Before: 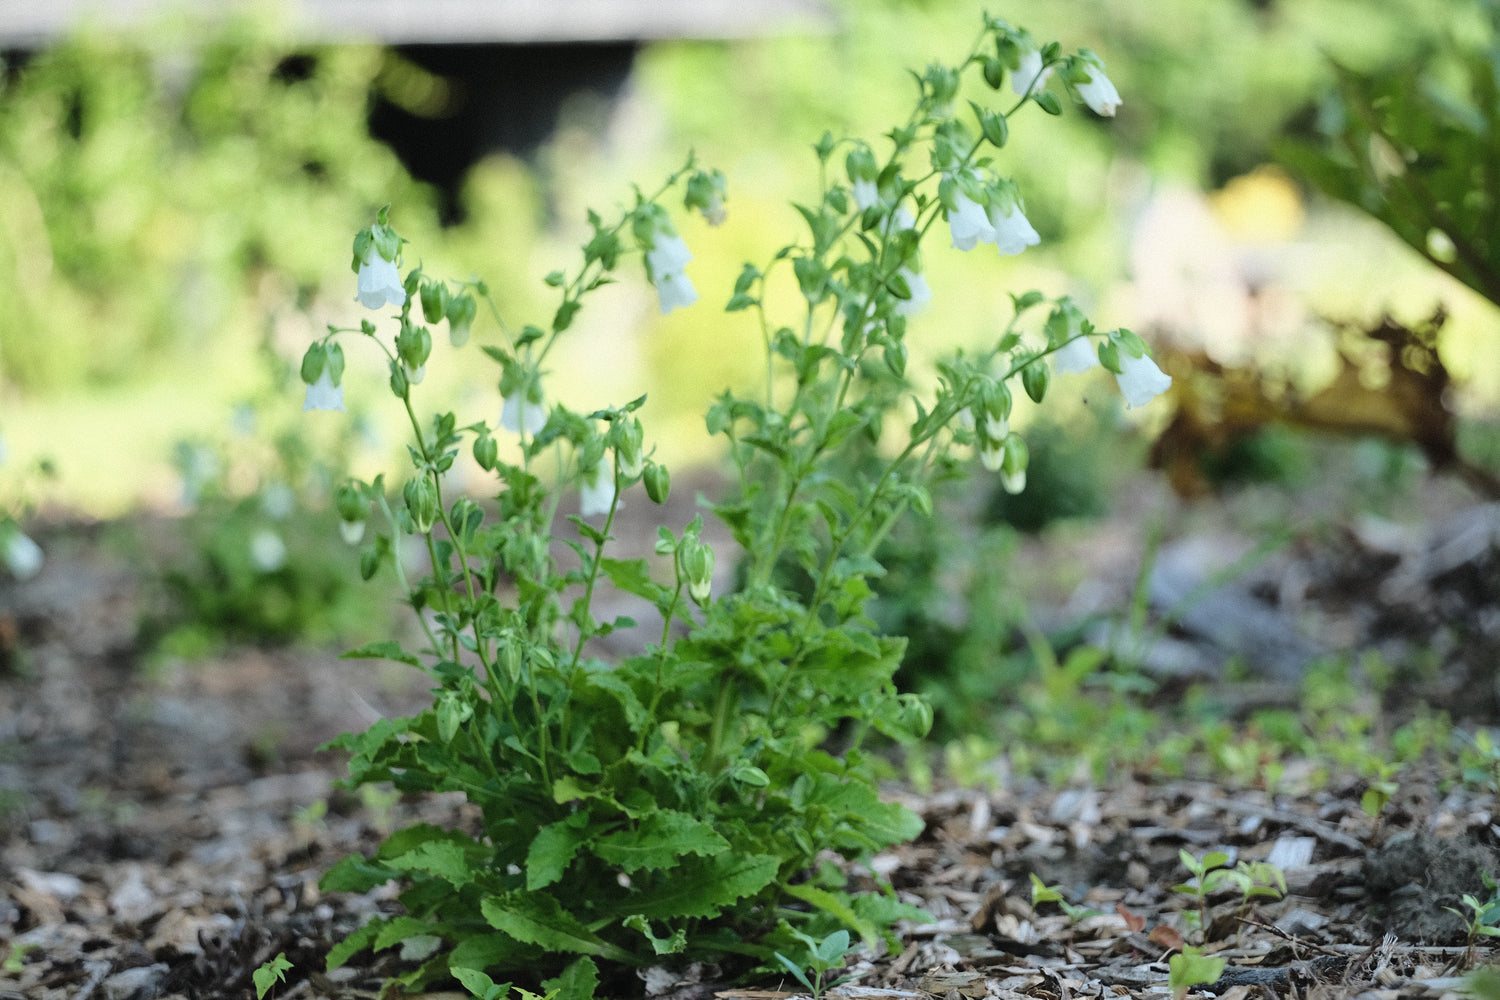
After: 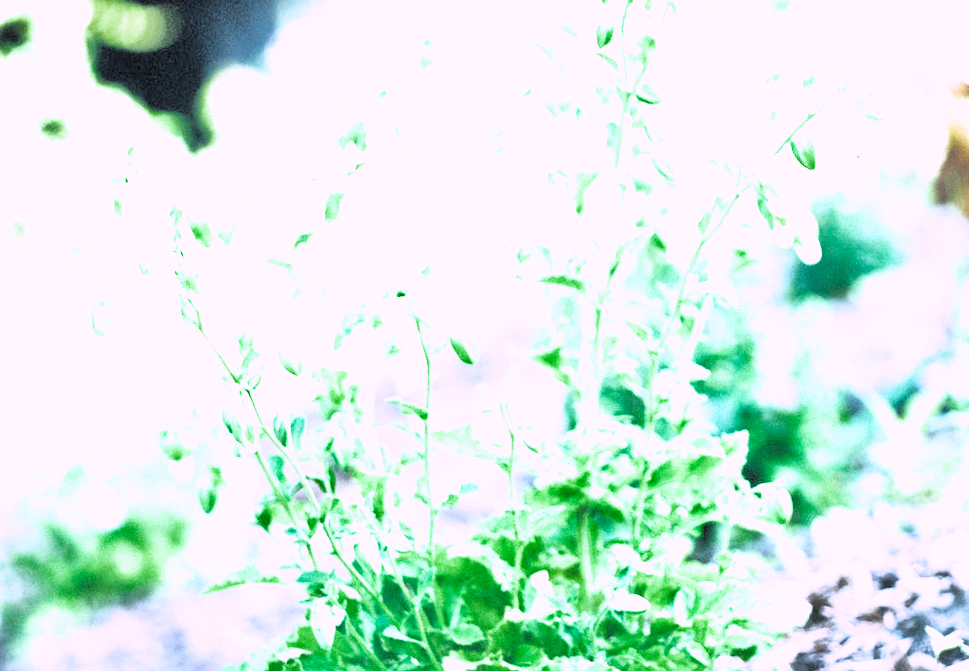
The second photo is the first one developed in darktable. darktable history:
rotate and perspective: rotation -14.8°, crop left 0.1, crop right 0.903, crop top 0.25, crop bottom 0.748
white balance: emerald 1
crop and rotate: left 9.061%, right 20.142%
tone equalizer: -7 EV 0.15 EV, -6 EV 0.6 EV, -5 EV 1.15 EV, -4 EV 1.33 EV, -3 EV 1.15 EV, -2 EV 0.6 EV, -1 EV 0.15 EV, mask exposure compensation -0.5 EV
exposure: black level correction 0, exposure 2.138 EV, compensate exposure bias true, compensate highlight preservation false
color correction: highlights a* 15.46, highlights b* -20.56
filmic rgb: black relative exposure -7.75 EV, white relative exposure 4.4 EV, threshold 3 EV, hardness 3.76, latitude 50%, contrast 1.1, color science v5 (2021), contrast in shadows safe, contrast in highlights safe, enable highlight reconstruction true
color balance rgb: shadows lift › luminance -7.7%, shadows lift › chroma 2.13%, shadows lift › hue 200.79°, power › luminance -7.77%, power › chroma 2.27%, power › hue 220.69°, highlights gain › luminance 15.15%, highlights gain › chroma 4%, highlights gain › hue 209.35°, global offset › luminance -0.21%, global offset › chroma 0.27%, perceptual saturation grading › global saturation 24.42%, perceptual saturation grading › highlights -24.42%, perceptual saturation grading › mid-tones 24.42%, perceptual saturation grading › shadows 40%, perceptual brilliance grading › global brilliance -5%, perceptual brilliance grading › highlights 24.42%, perceptual brilliance grading › mid-tones 7%, perceptual brilliance grading › shadows -5%
